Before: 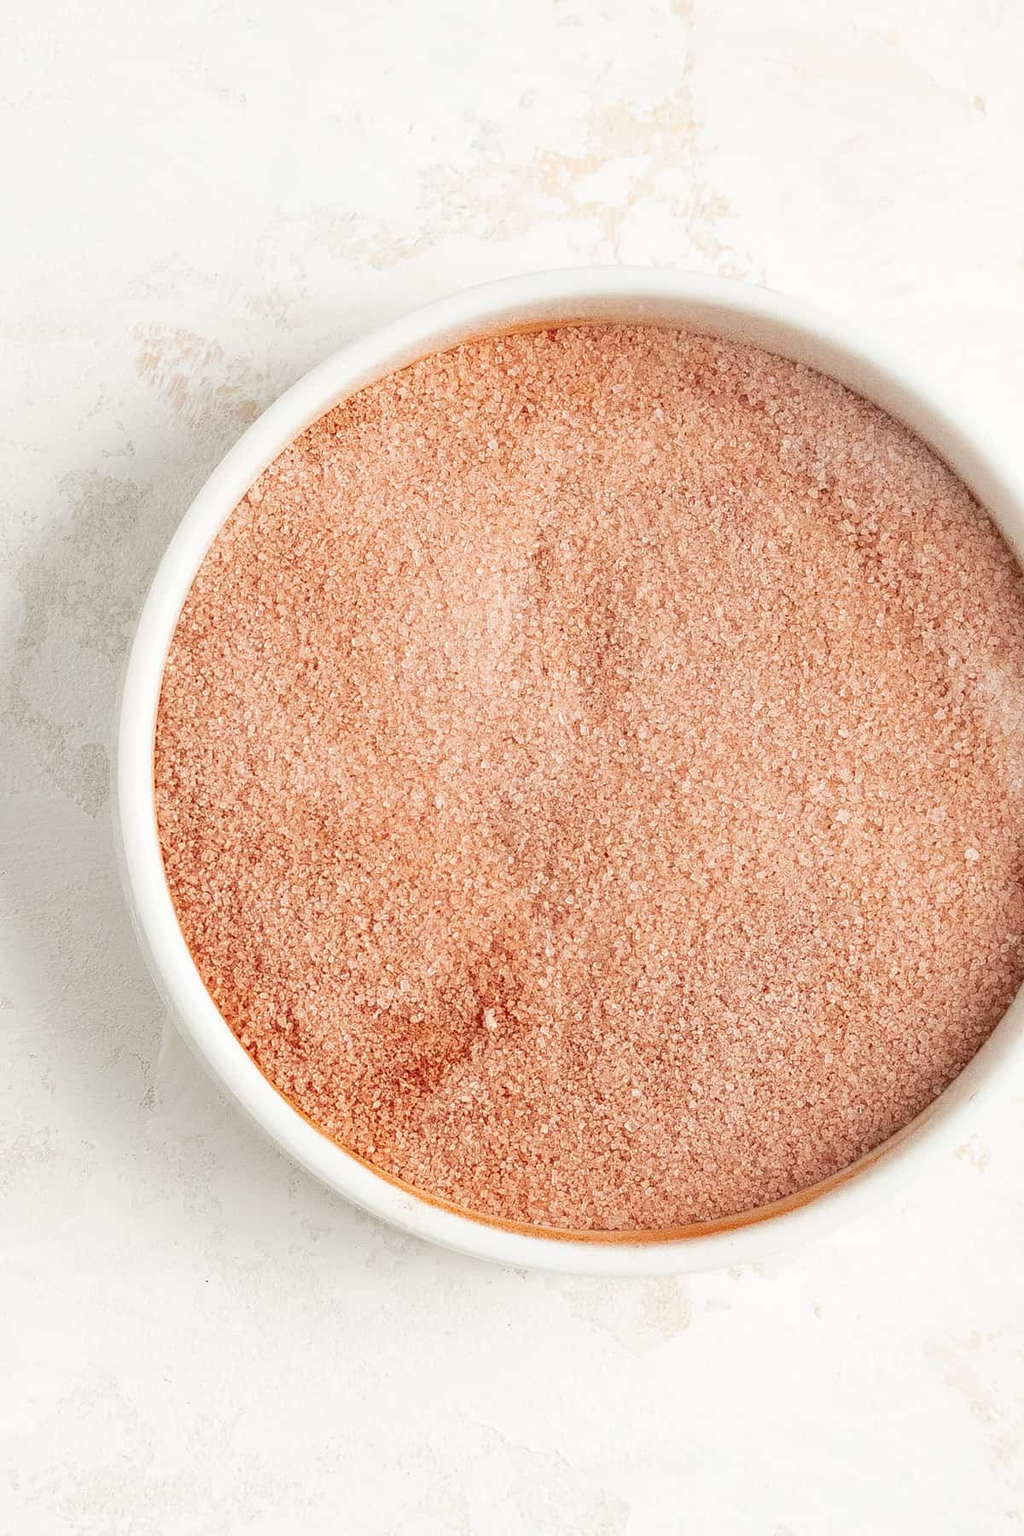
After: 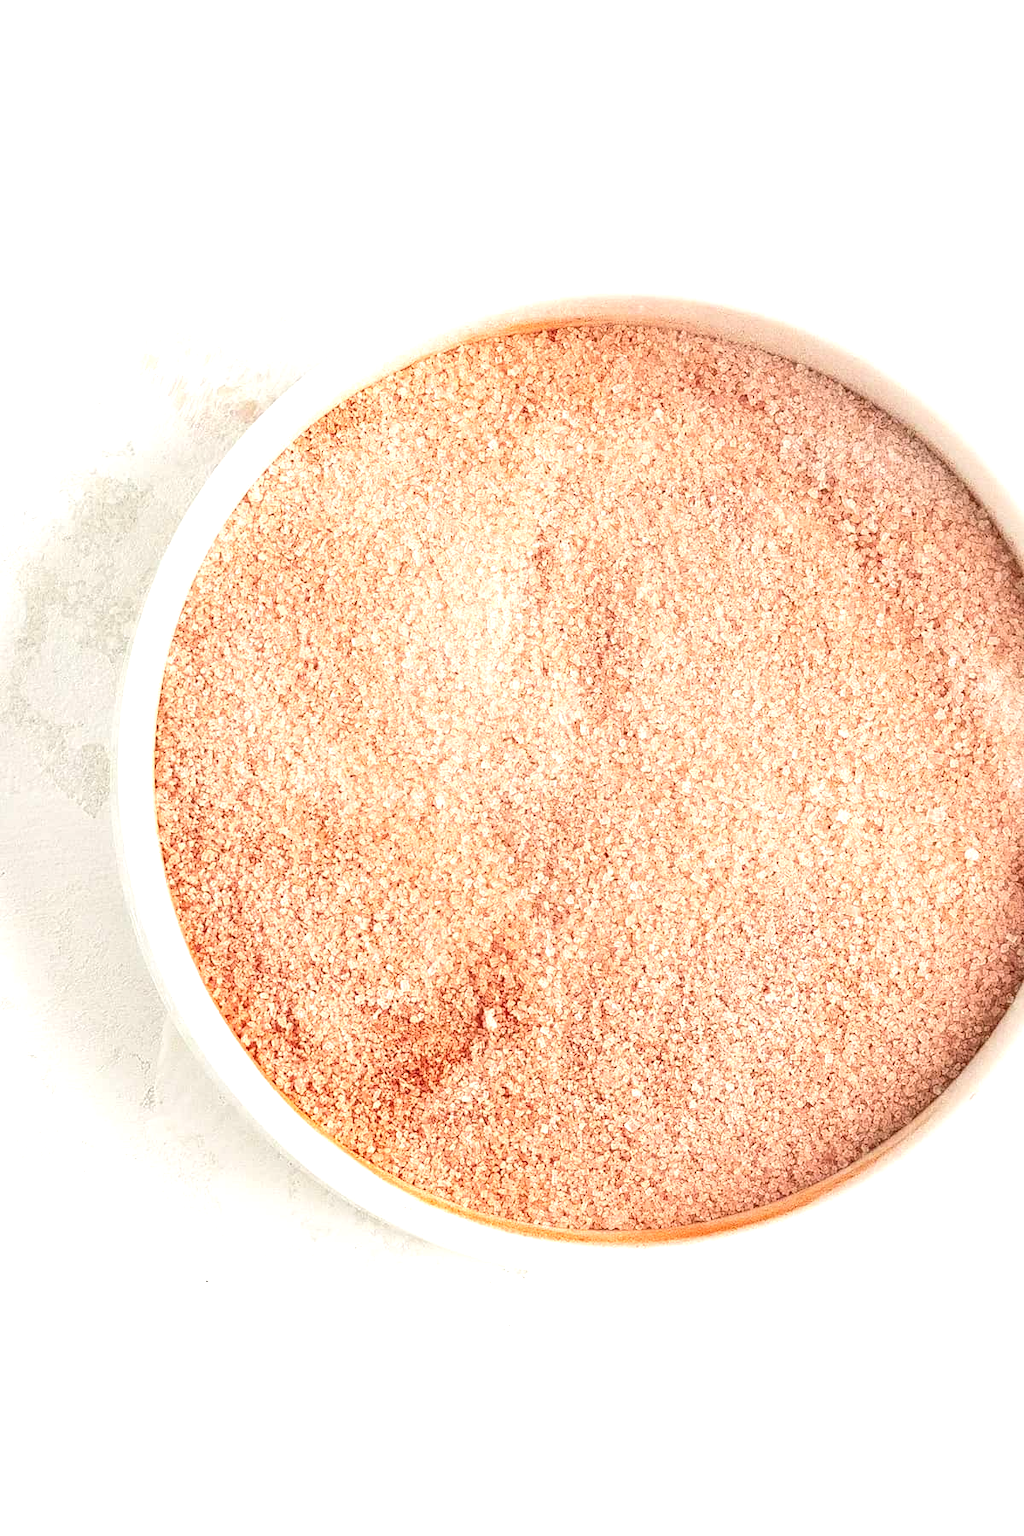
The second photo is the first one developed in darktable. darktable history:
exposure: exposure 0.74 EV, compensate highlight preservation false
tone curve: curves: ch0 [(0, 0) (0.266, 0.247) (0.741, 0.751) (1, 1)], color space Lab, linked channels, preserve colors none
white balance: emerald 1
